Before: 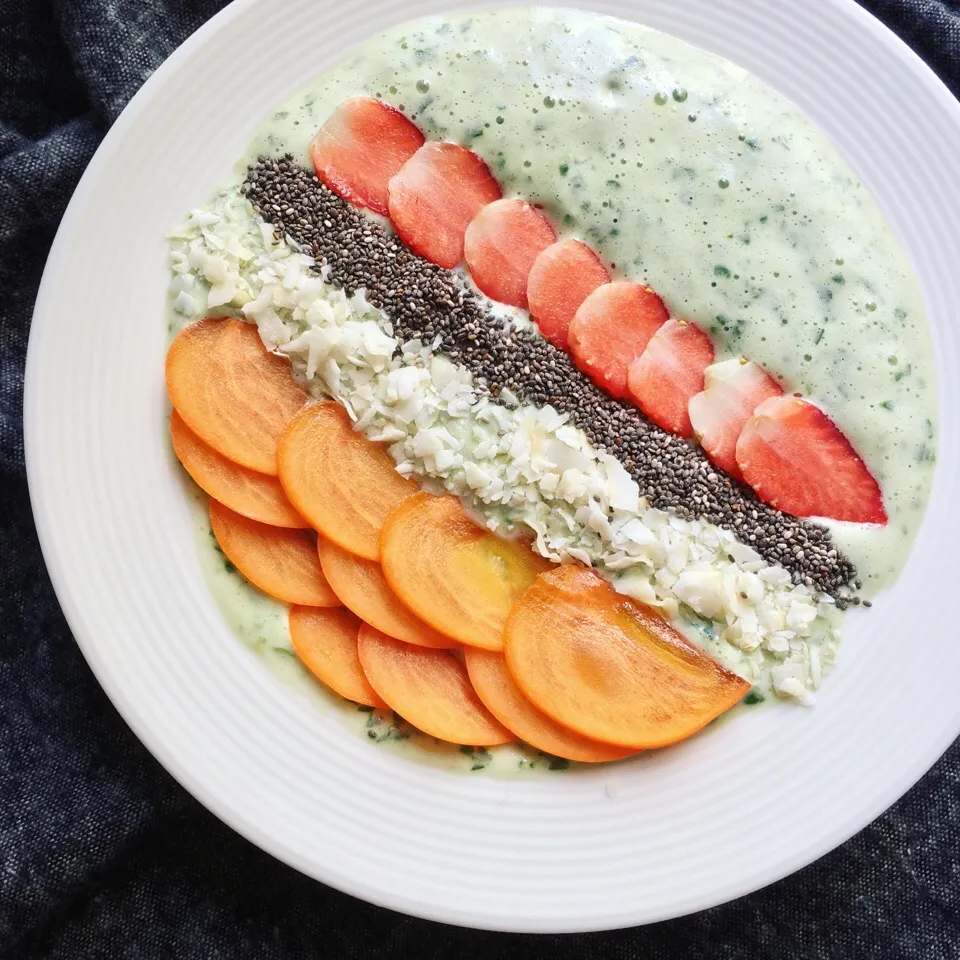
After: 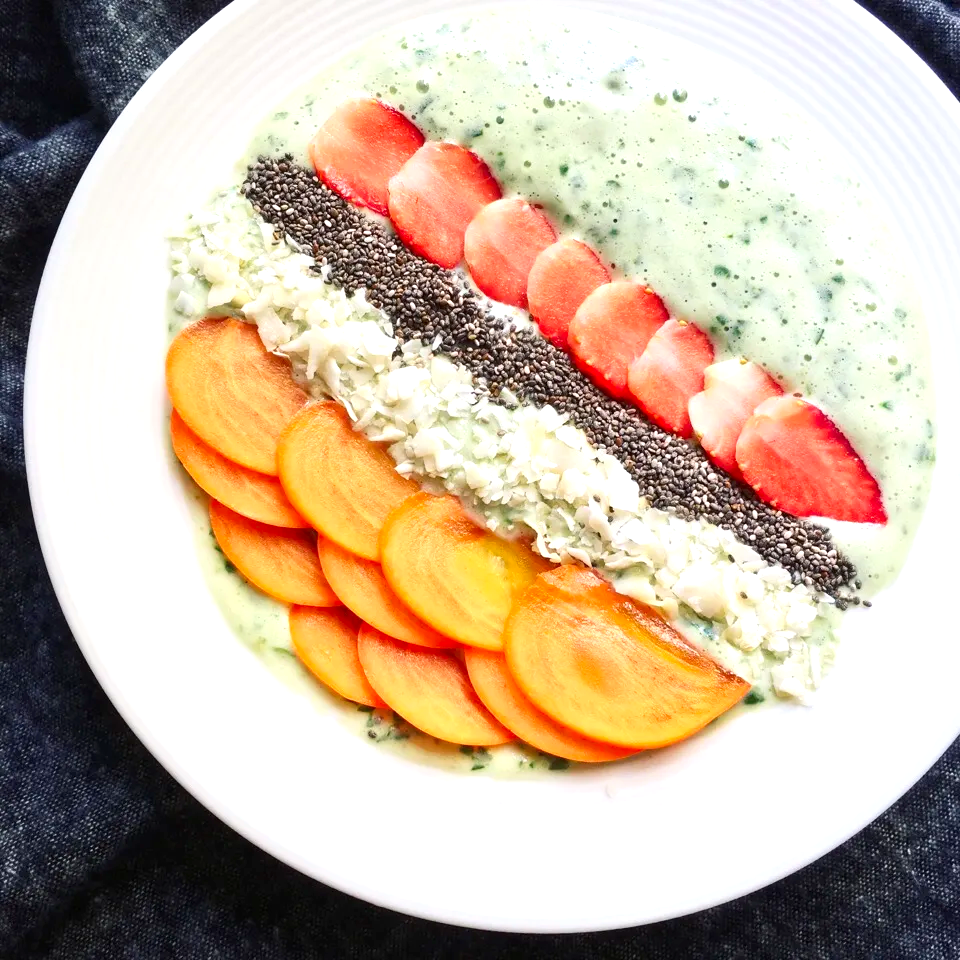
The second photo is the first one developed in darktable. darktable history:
exposure: black level correction 0.001, exposure 0.498 EV, compensate exposure bias true, compensate highlight preservation false
contrast brightness saturation: contrast 0.084, saturation 0.199
